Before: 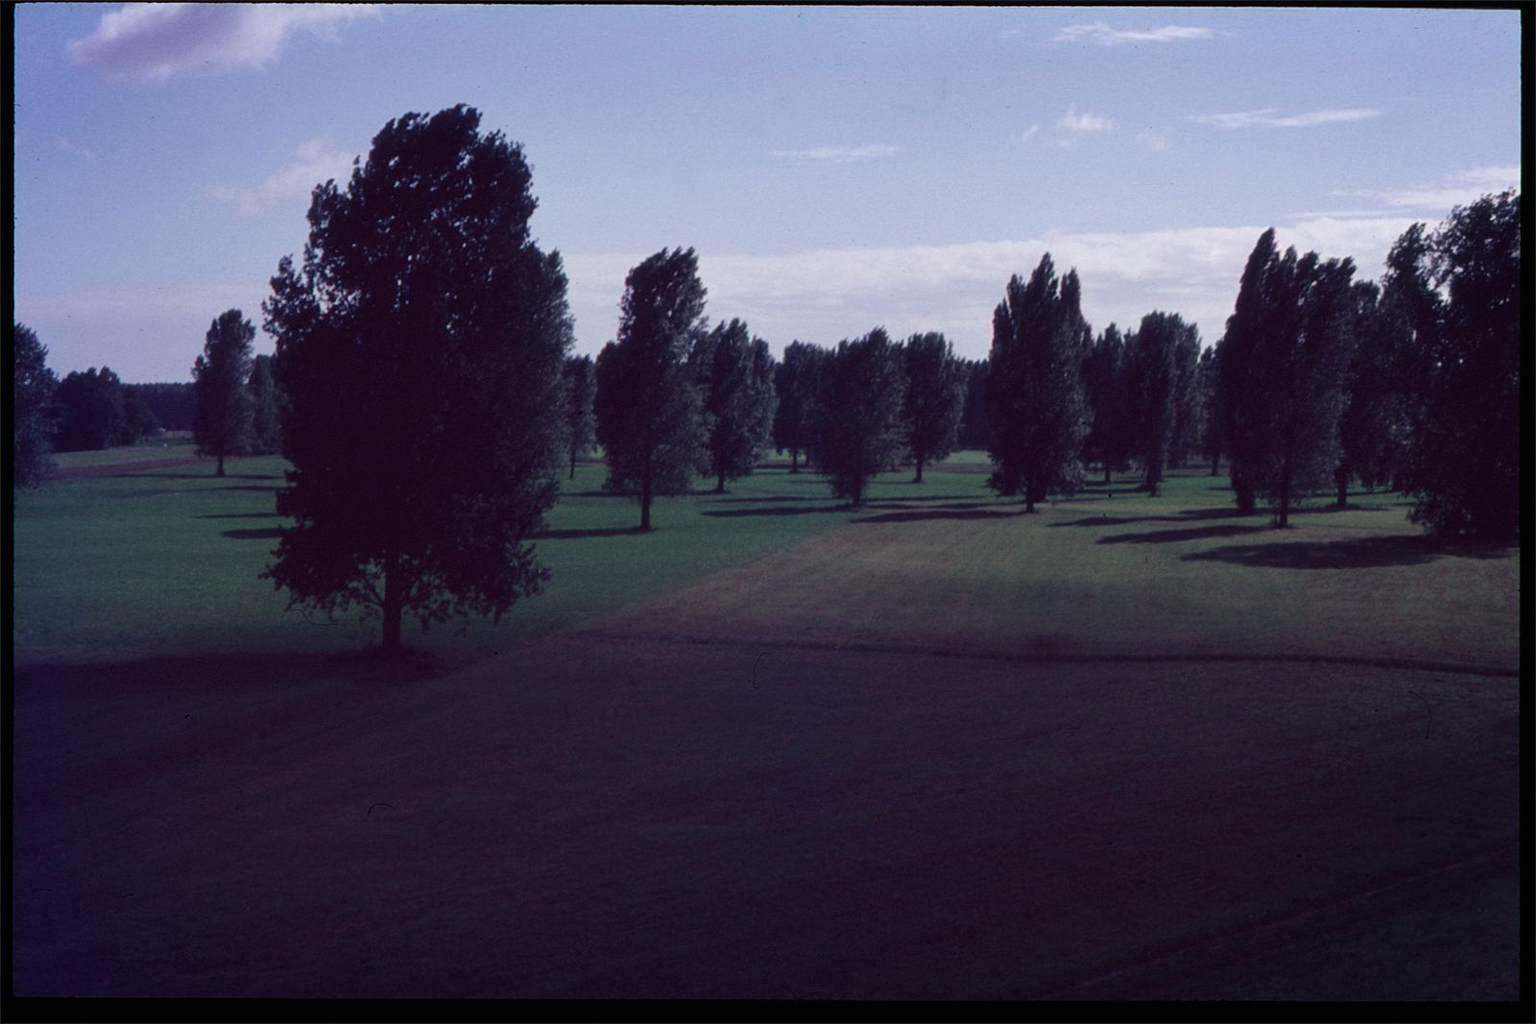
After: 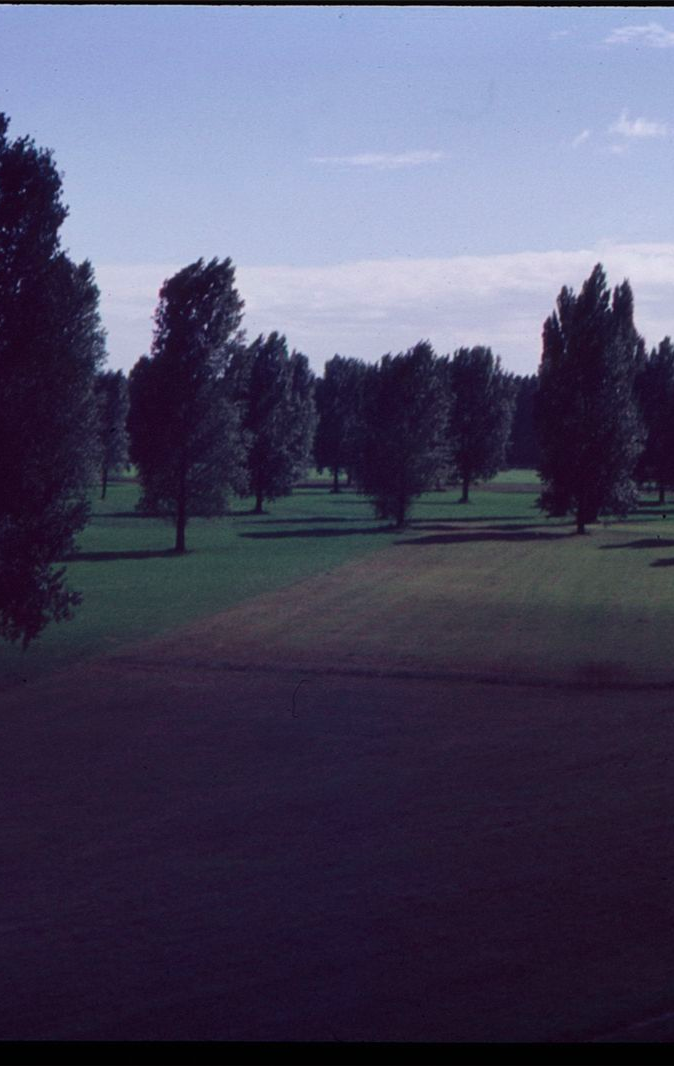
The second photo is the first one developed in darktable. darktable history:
crop: left 30.77%, right 27.09%
contrast brightness saturation: contrast 0.037, saturation 0.15
